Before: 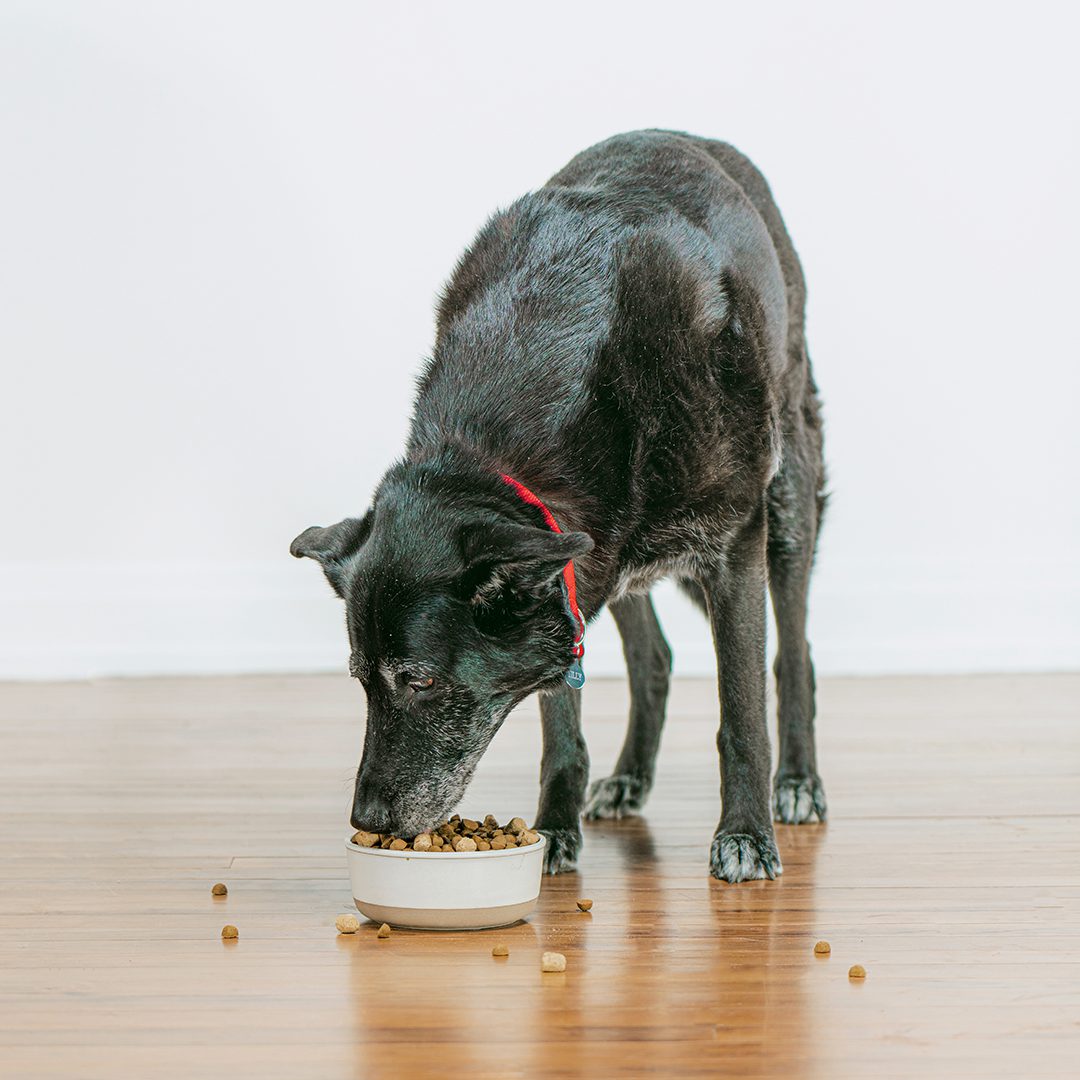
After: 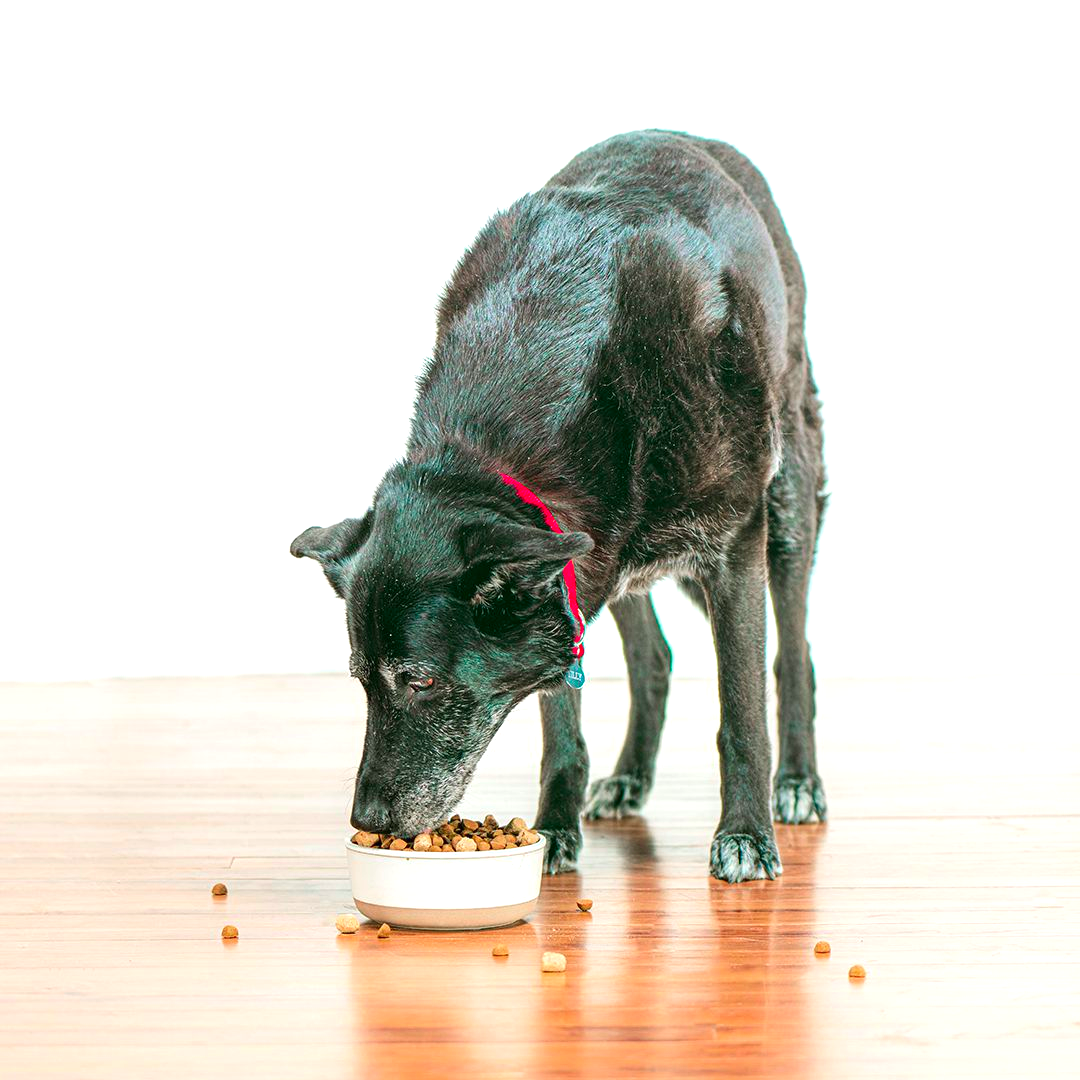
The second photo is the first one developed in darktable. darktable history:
exposure: black level correction 0, exposure 0.7 EV, compensate exposure bias true, compensate highlight preservation false
color contrast: green-magenta contrast 1.73, blue-yellow contrast 1.15
